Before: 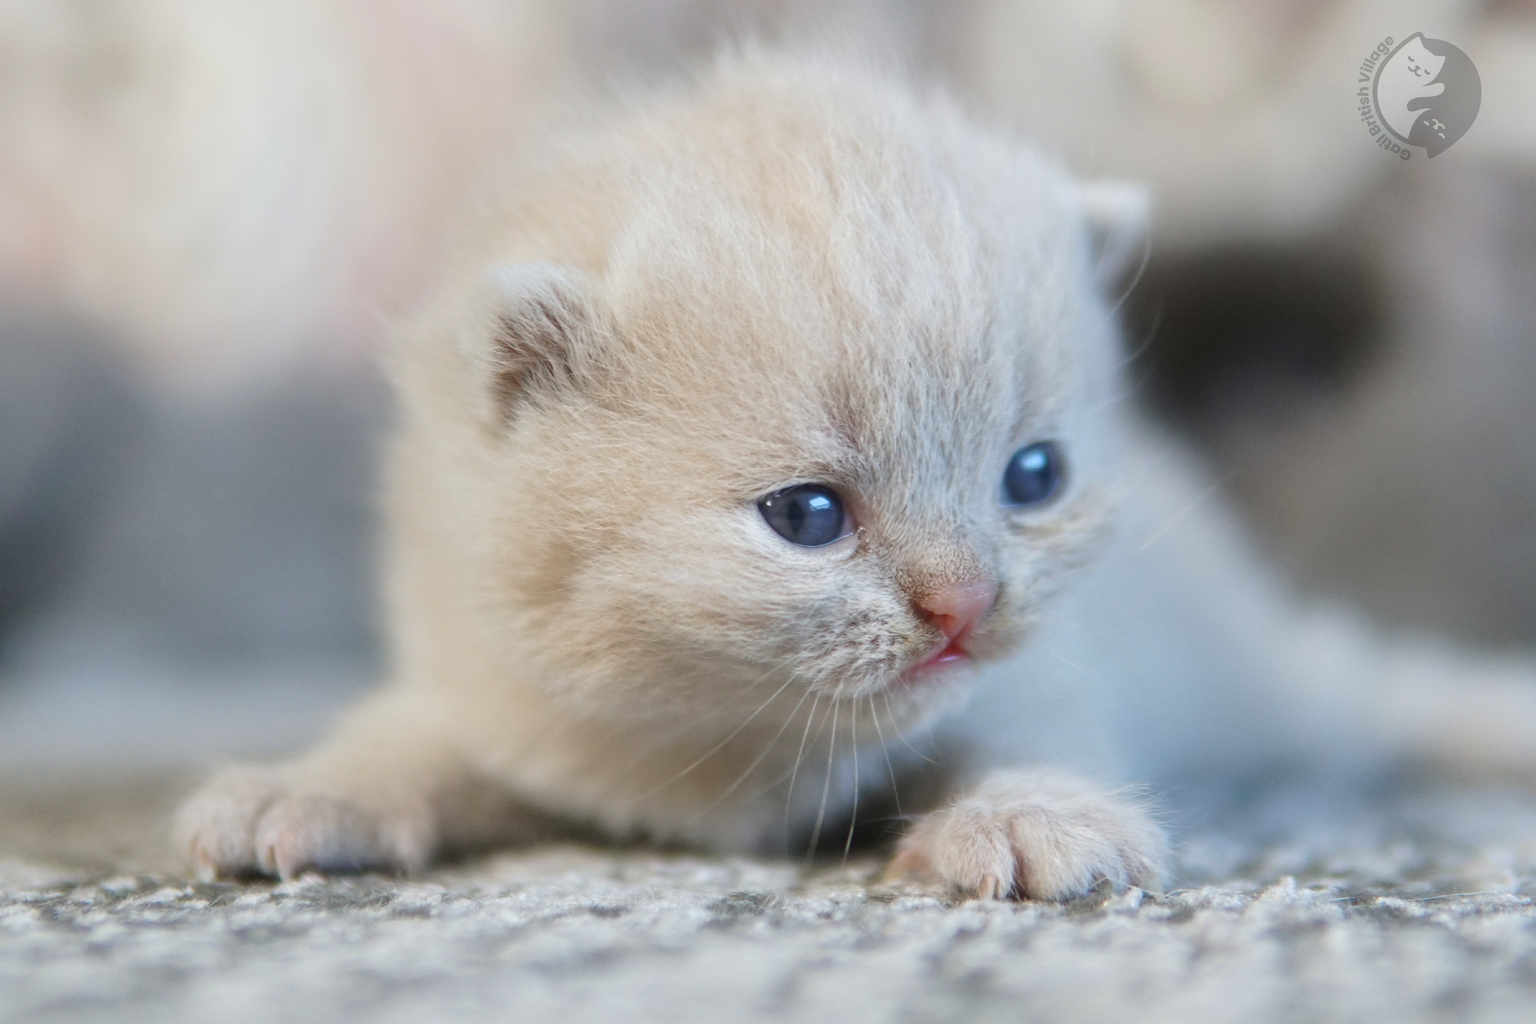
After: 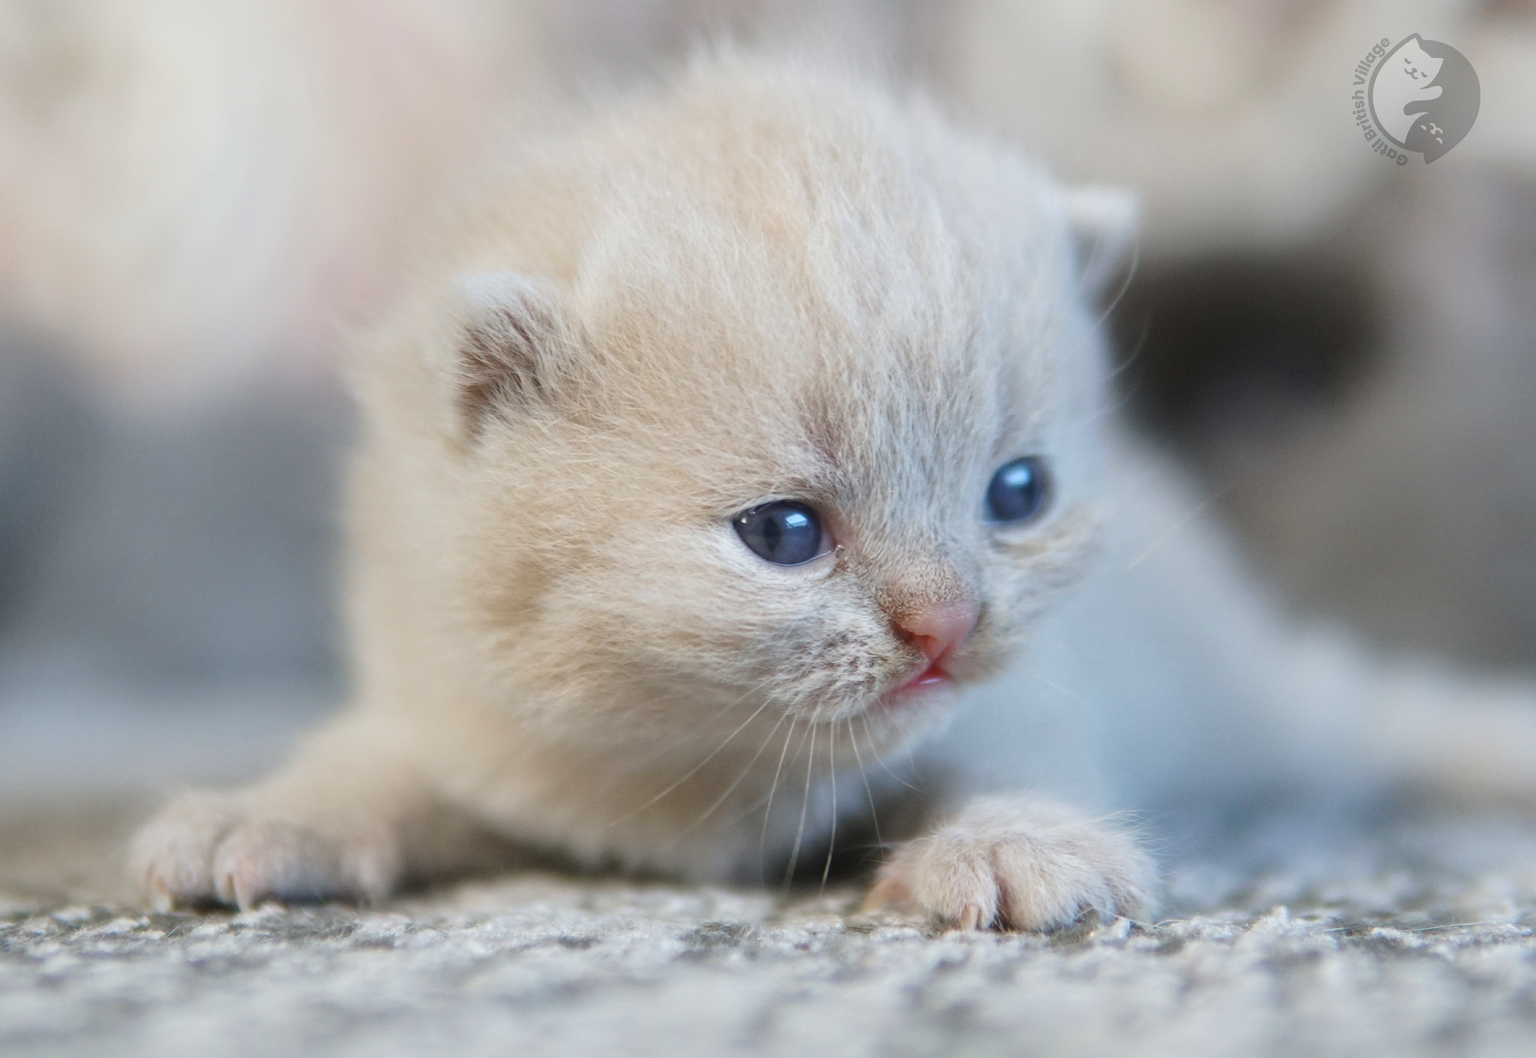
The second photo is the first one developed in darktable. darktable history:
crop and rotate: left 3.238%
